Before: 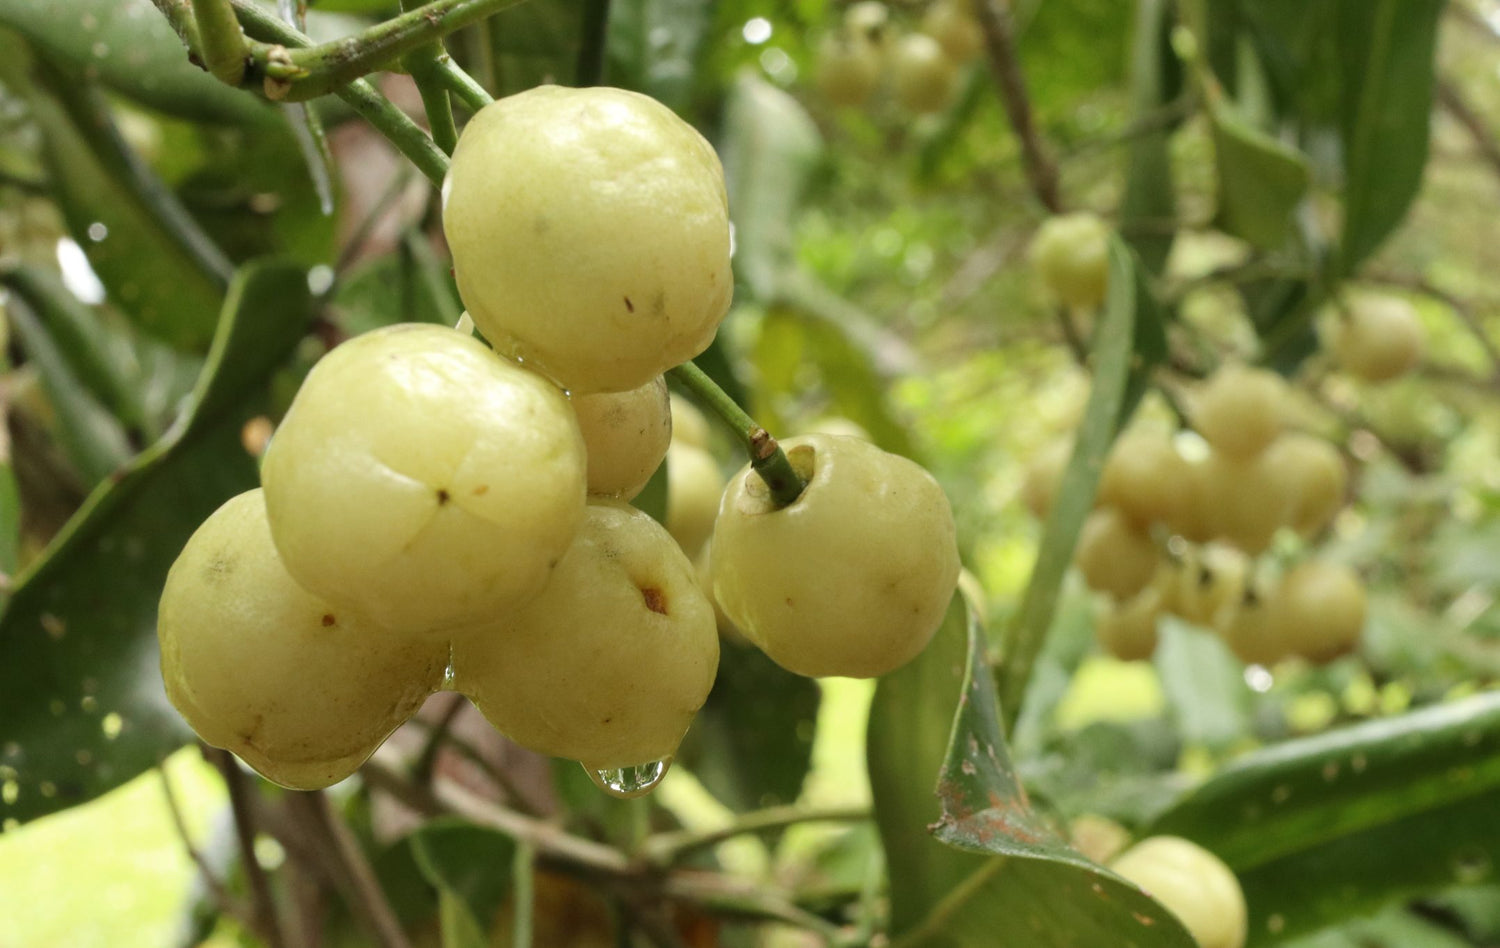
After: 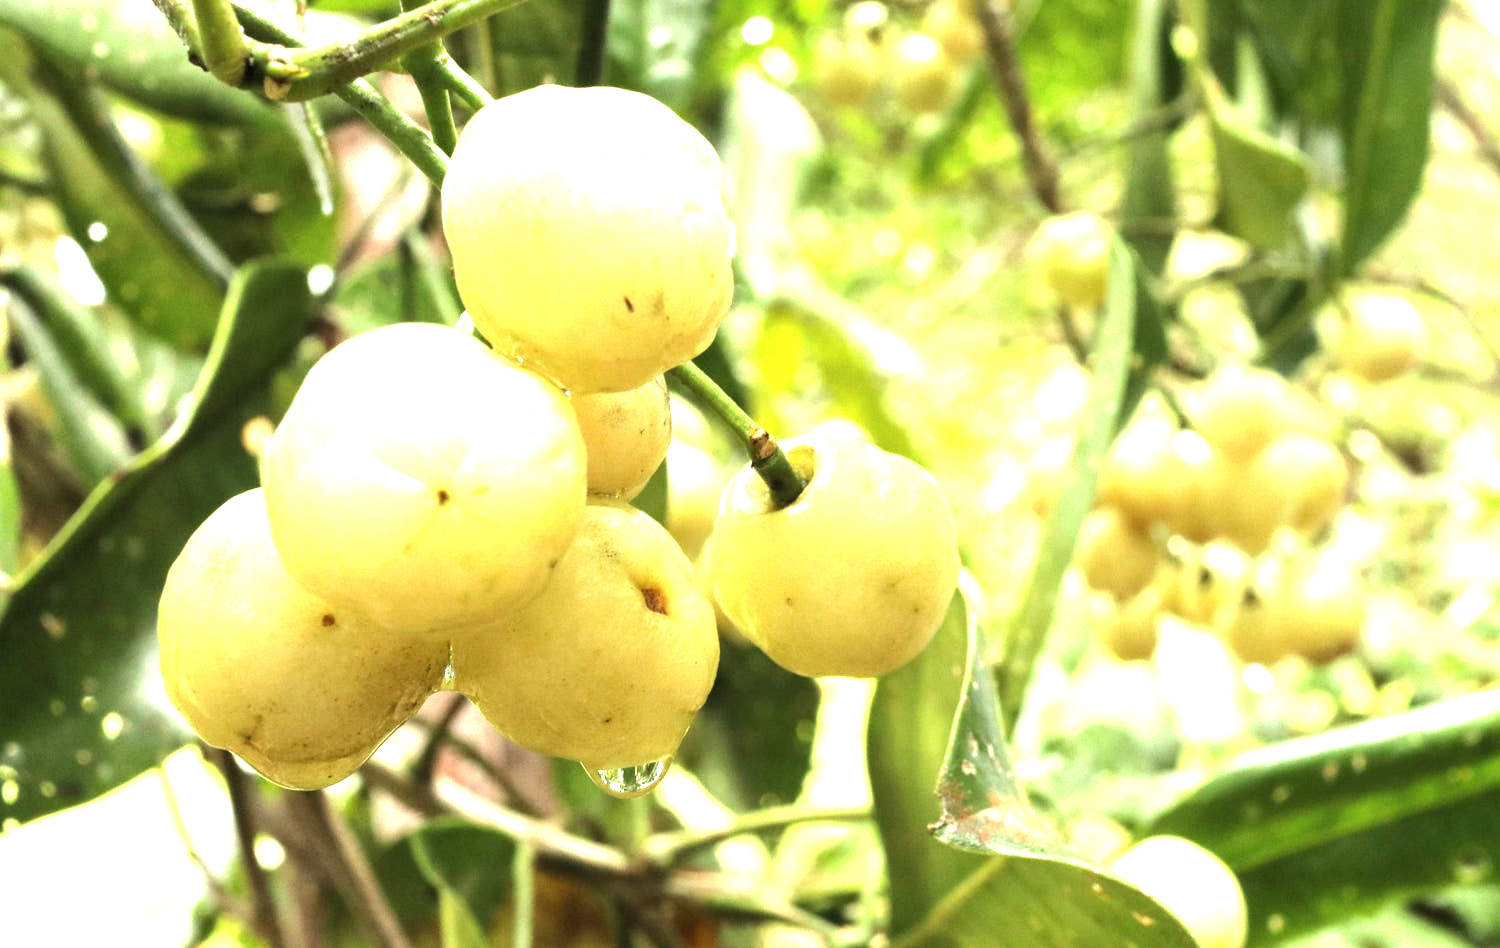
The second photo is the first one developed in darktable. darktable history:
tone equalizer: -8 EV -0.417 EV, -7 EV -0.389 EV, -6 EV -0.333 EV, -5 EV -0.222 EV, -3 EV 0.222 EV, -2 EV 0.333 EV, -1 EV 0.389 EV, +0 EV 0.417 EV, edges refinement/feathering 500, mask exposure compensation -1.57 EV, preserve details no
exposure: black level correction 0, exposure 1.2 EV, compensate highlight preservation false
levels: levels [0.055, 0.477, 0.9]
